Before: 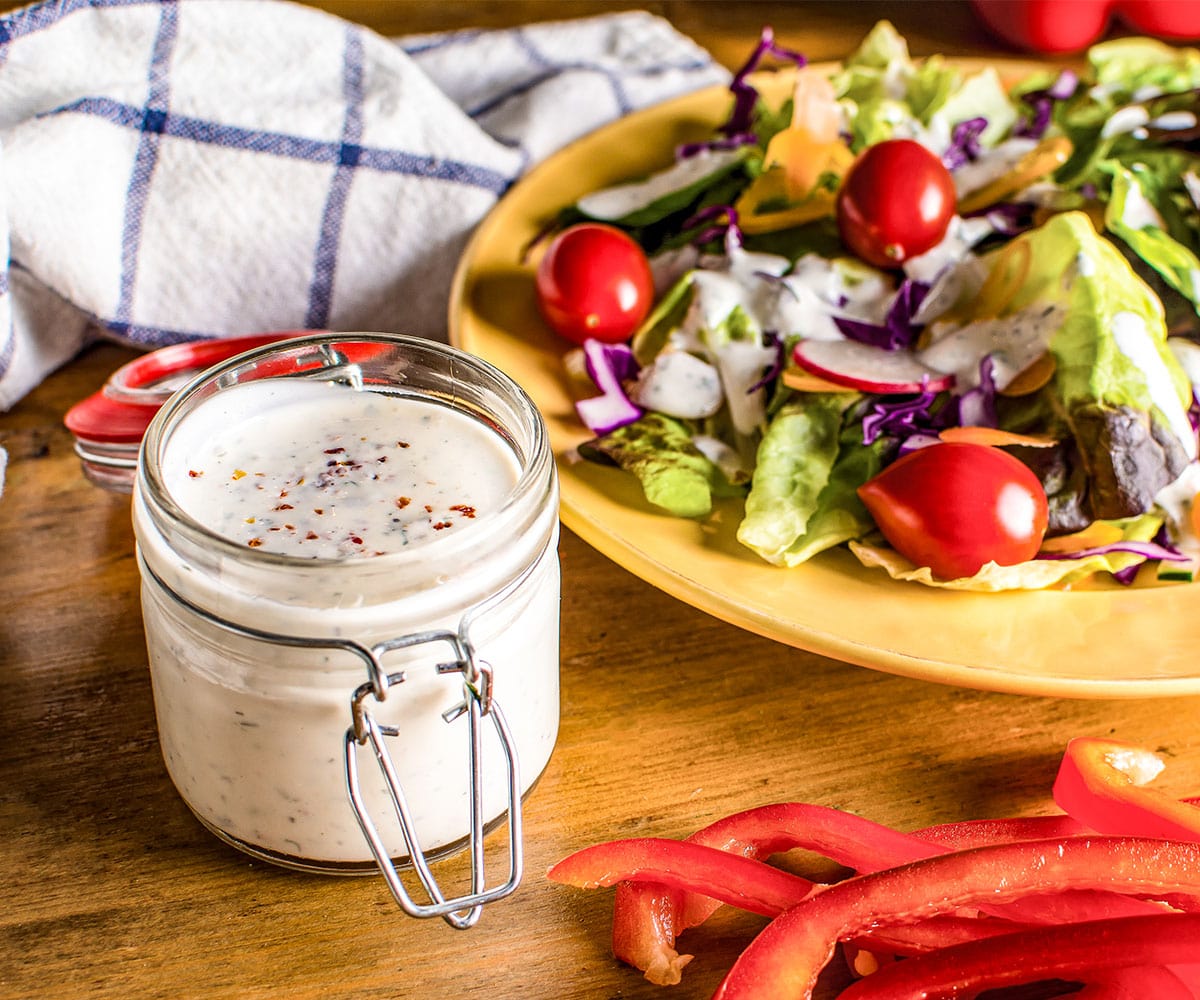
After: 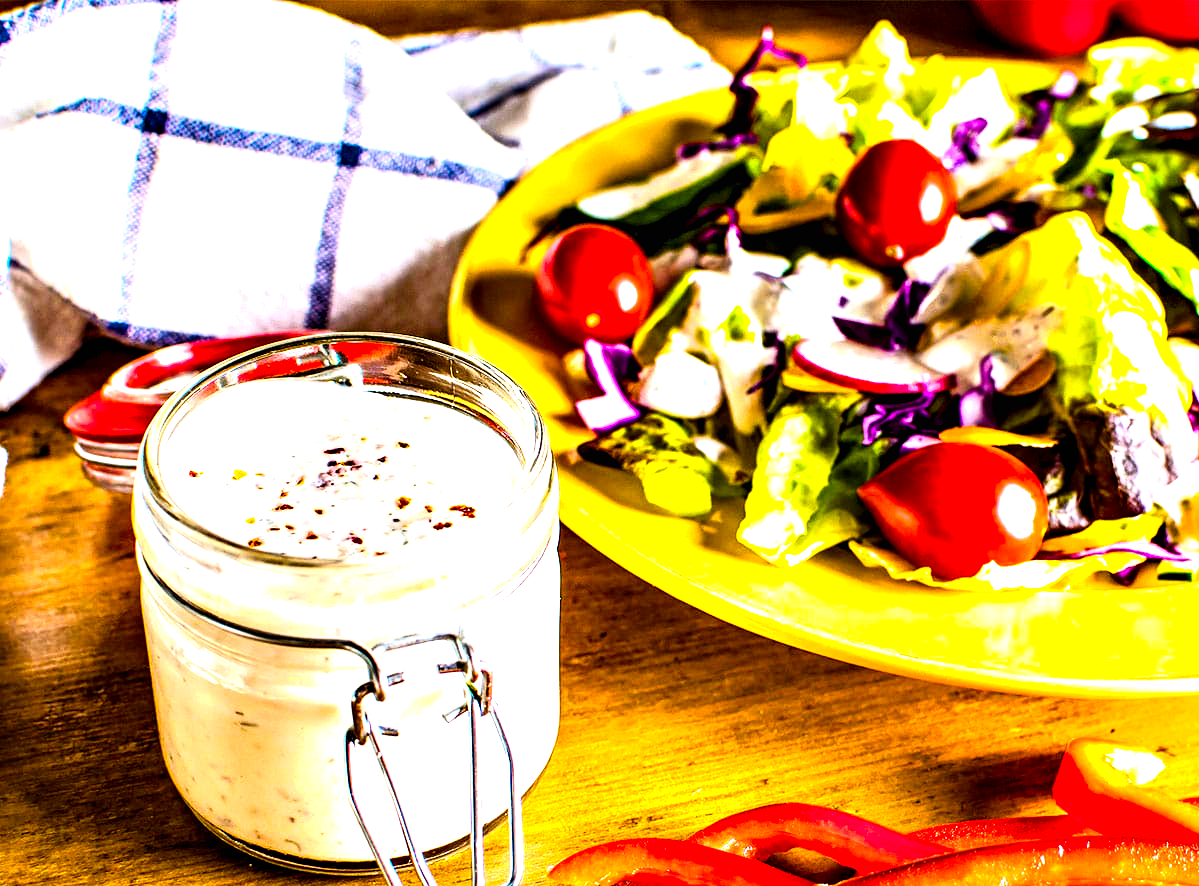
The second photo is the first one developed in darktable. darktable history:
shadows and highlights: shadows -28.63, highlights 30.54
color balance rgb: power › chroma 0.691%, power › hue 60°, perceptual saturation grading › global saturation 30.483%, global vibrance 40.773%
local contrast: mode bilateral grid, contrast 99, coarseness 99, detail 90%, midtone range 0.2
exposure: black level correction 0, exposure 1.1 EV, compensate highlight preservation false
crop and rotate: top 0%, bottom 11.353%
contrast equalizer: octaves 7, y [[0.6 ×6], [0.55 ×6], [0 ×6], [0 ×6], [0 ×6]]
